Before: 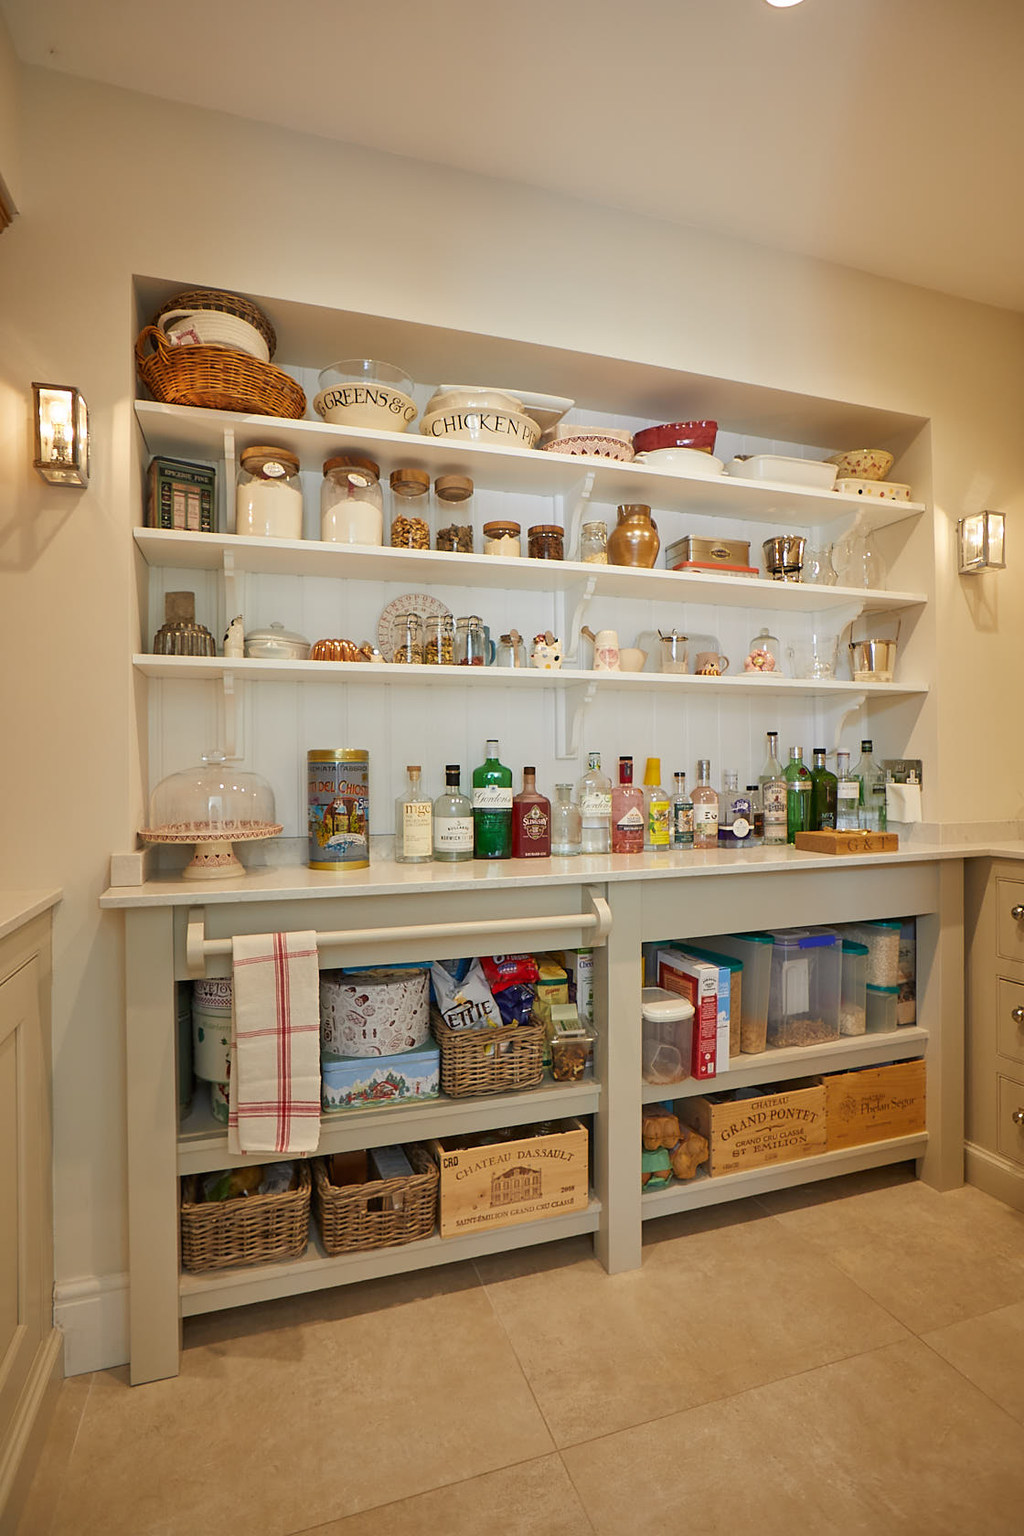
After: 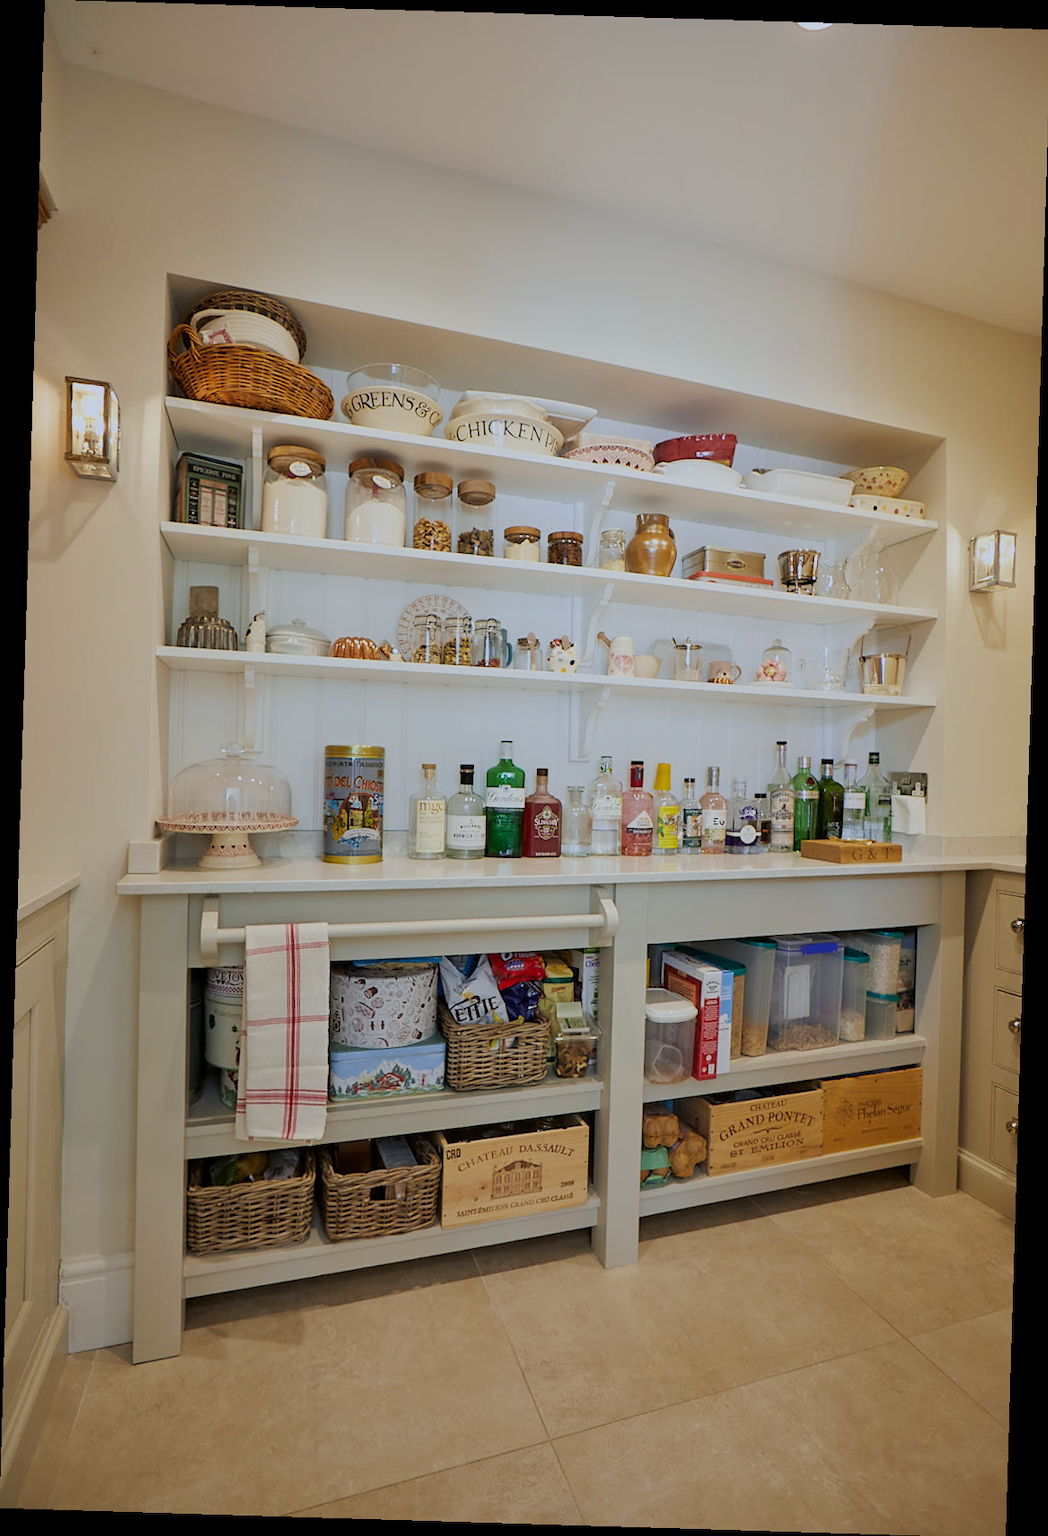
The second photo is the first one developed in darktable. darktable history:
filmic rgb: black relative exposure -7.65 EV, white relative exposure 4.56 EV, hardness 3.61
rotate and perspective: rotation 1.72°, automatic cropping off
white balance: red 0.931, blue 1.11
tone equalizer: -8 EV 0.06 EV, smoothing diameter 25%, edges refinement/feathering 10, preserve details guided filter
